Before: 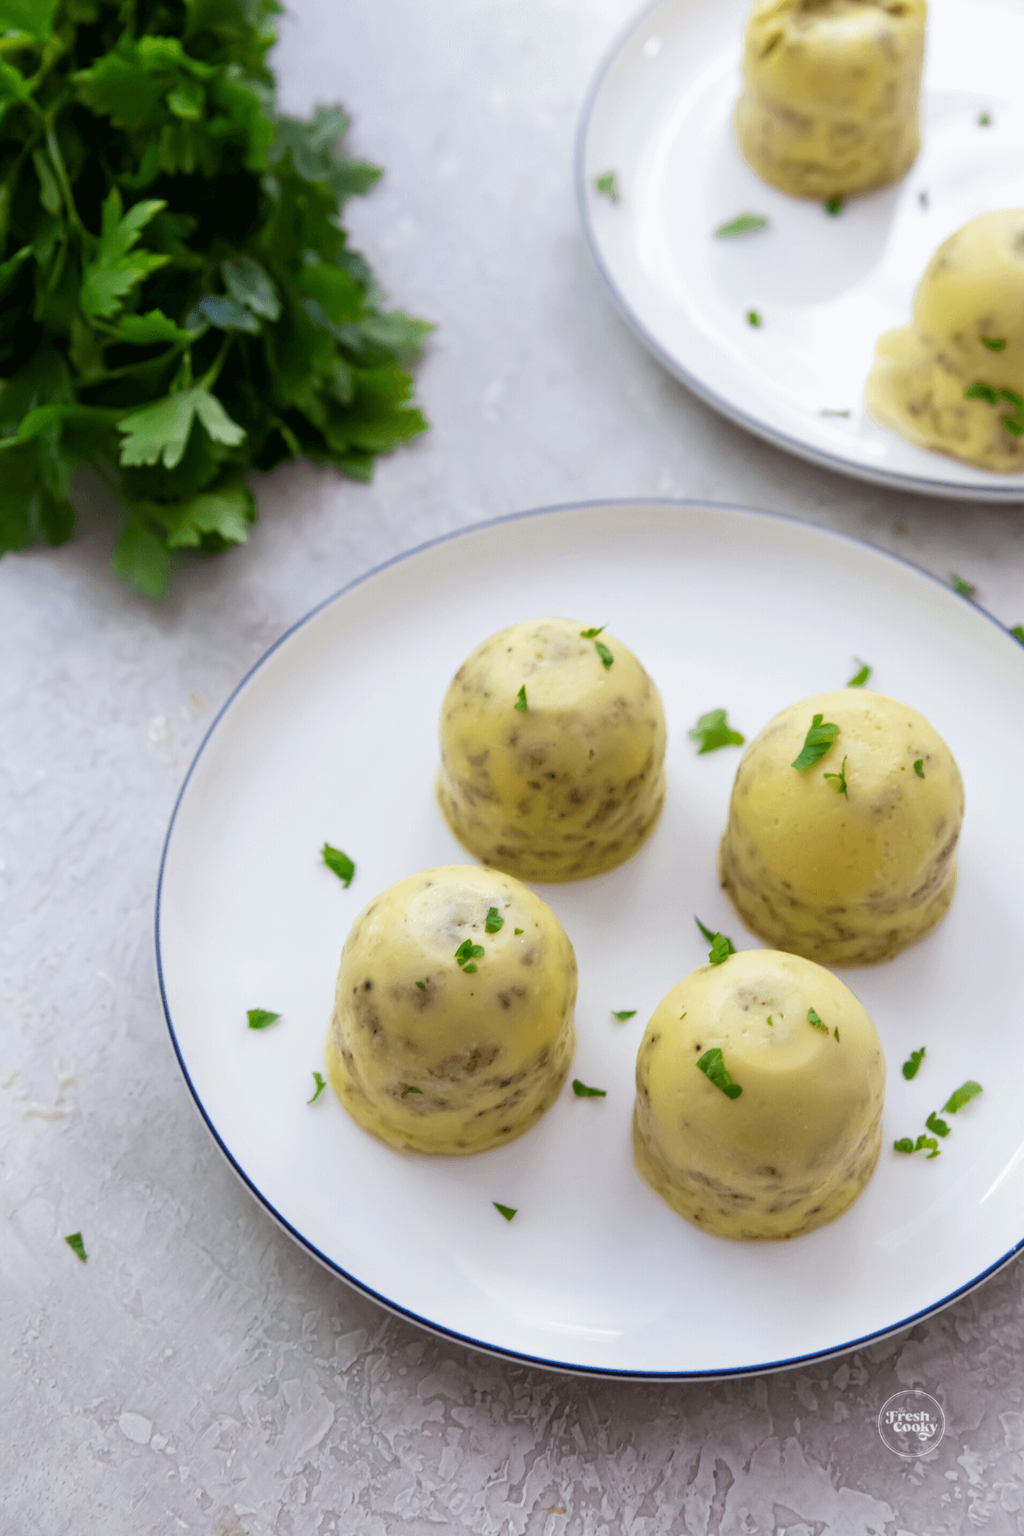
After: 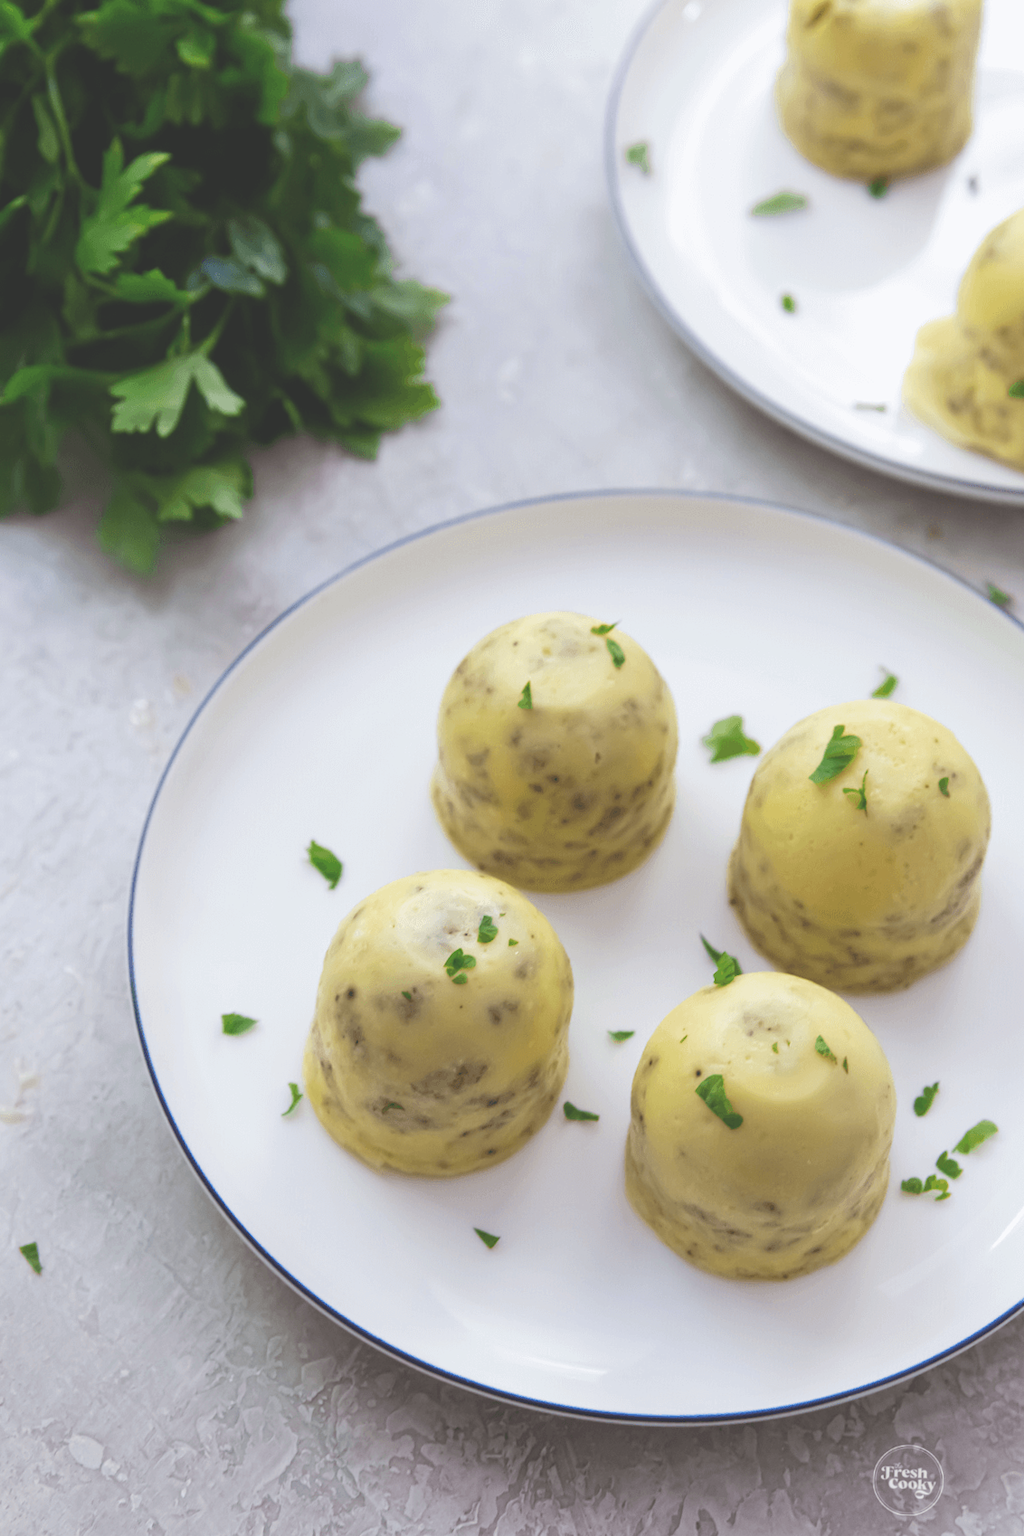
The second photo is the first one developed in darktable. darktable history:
crop and rotate: angle -2.3°
exposure: black level correction -0.03, compensate highlight preservation false
